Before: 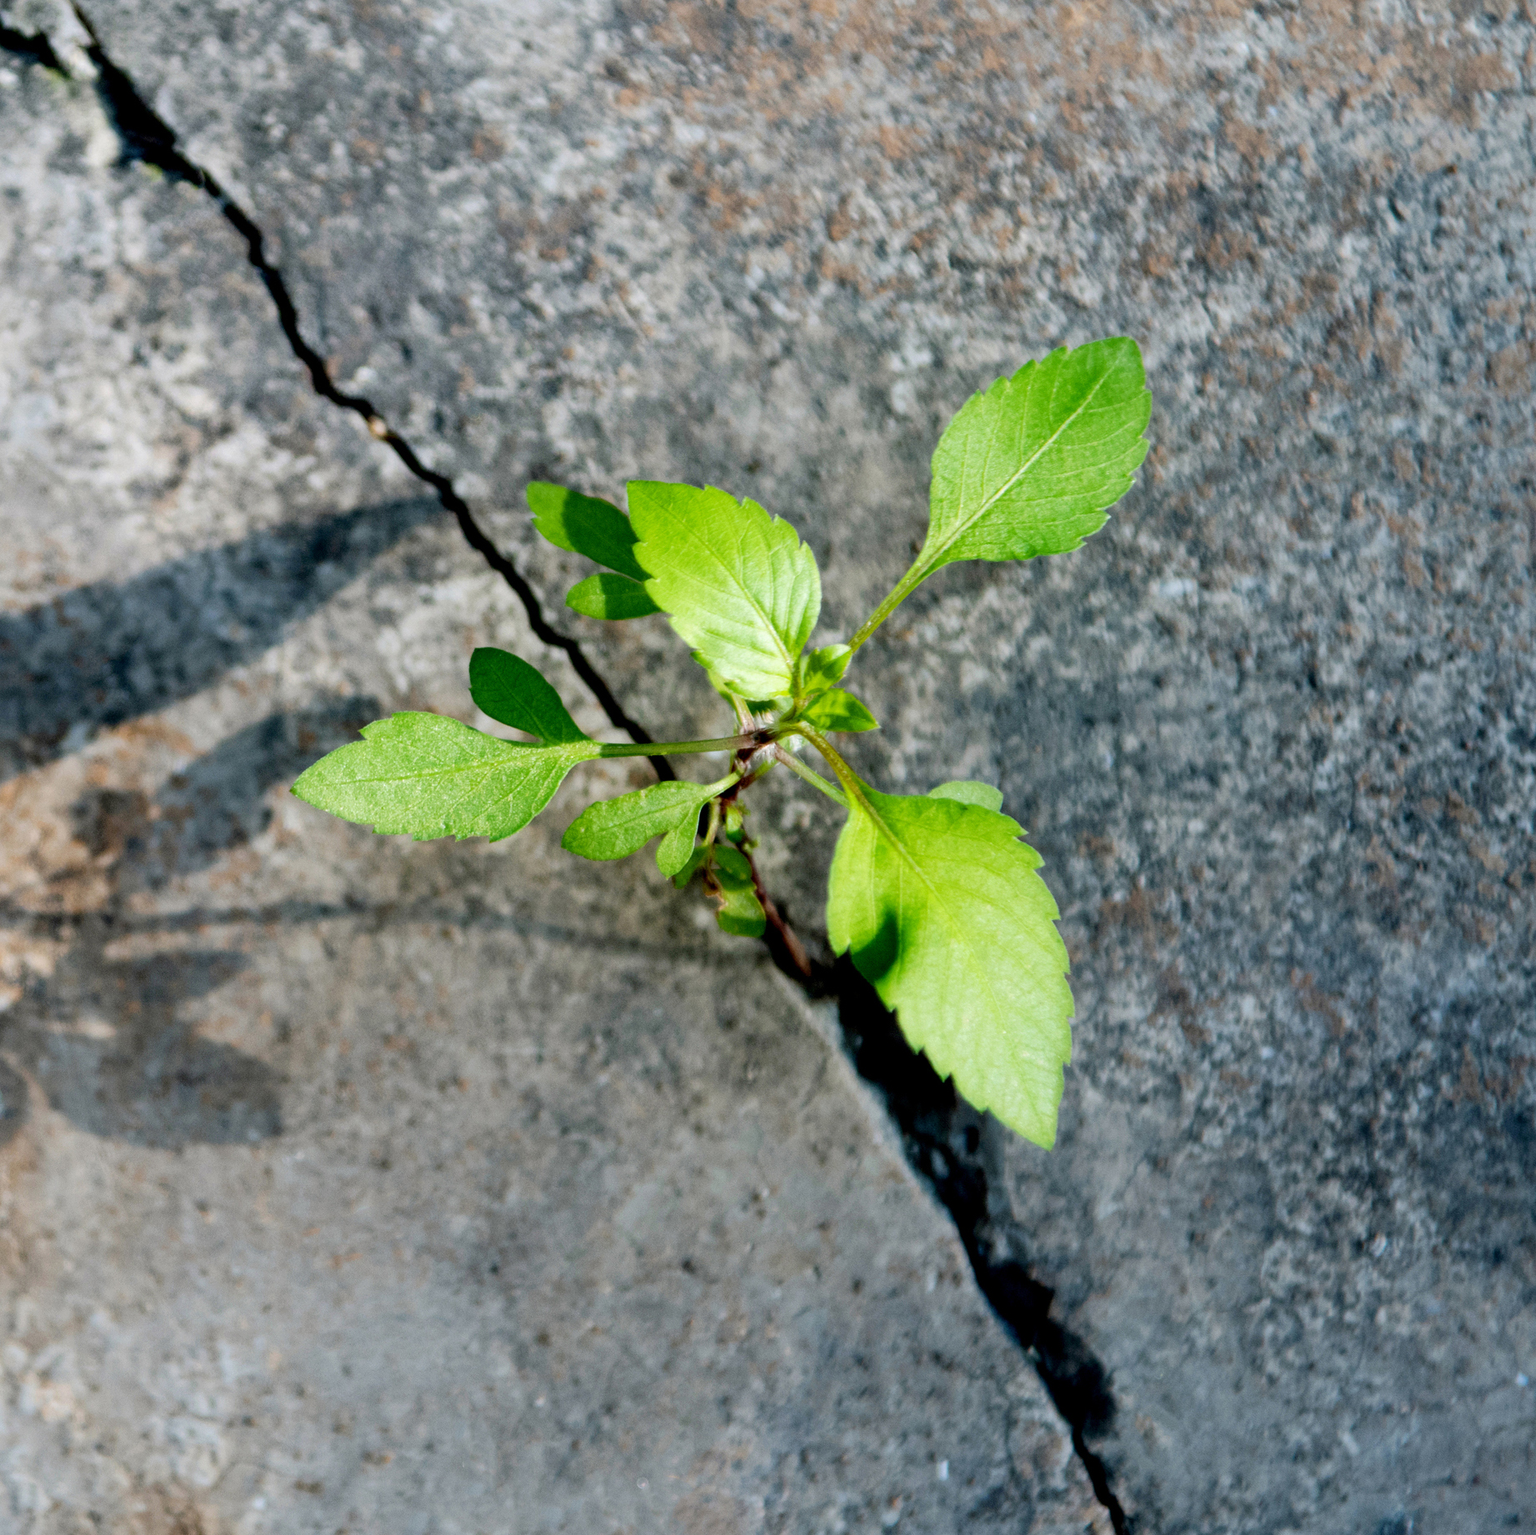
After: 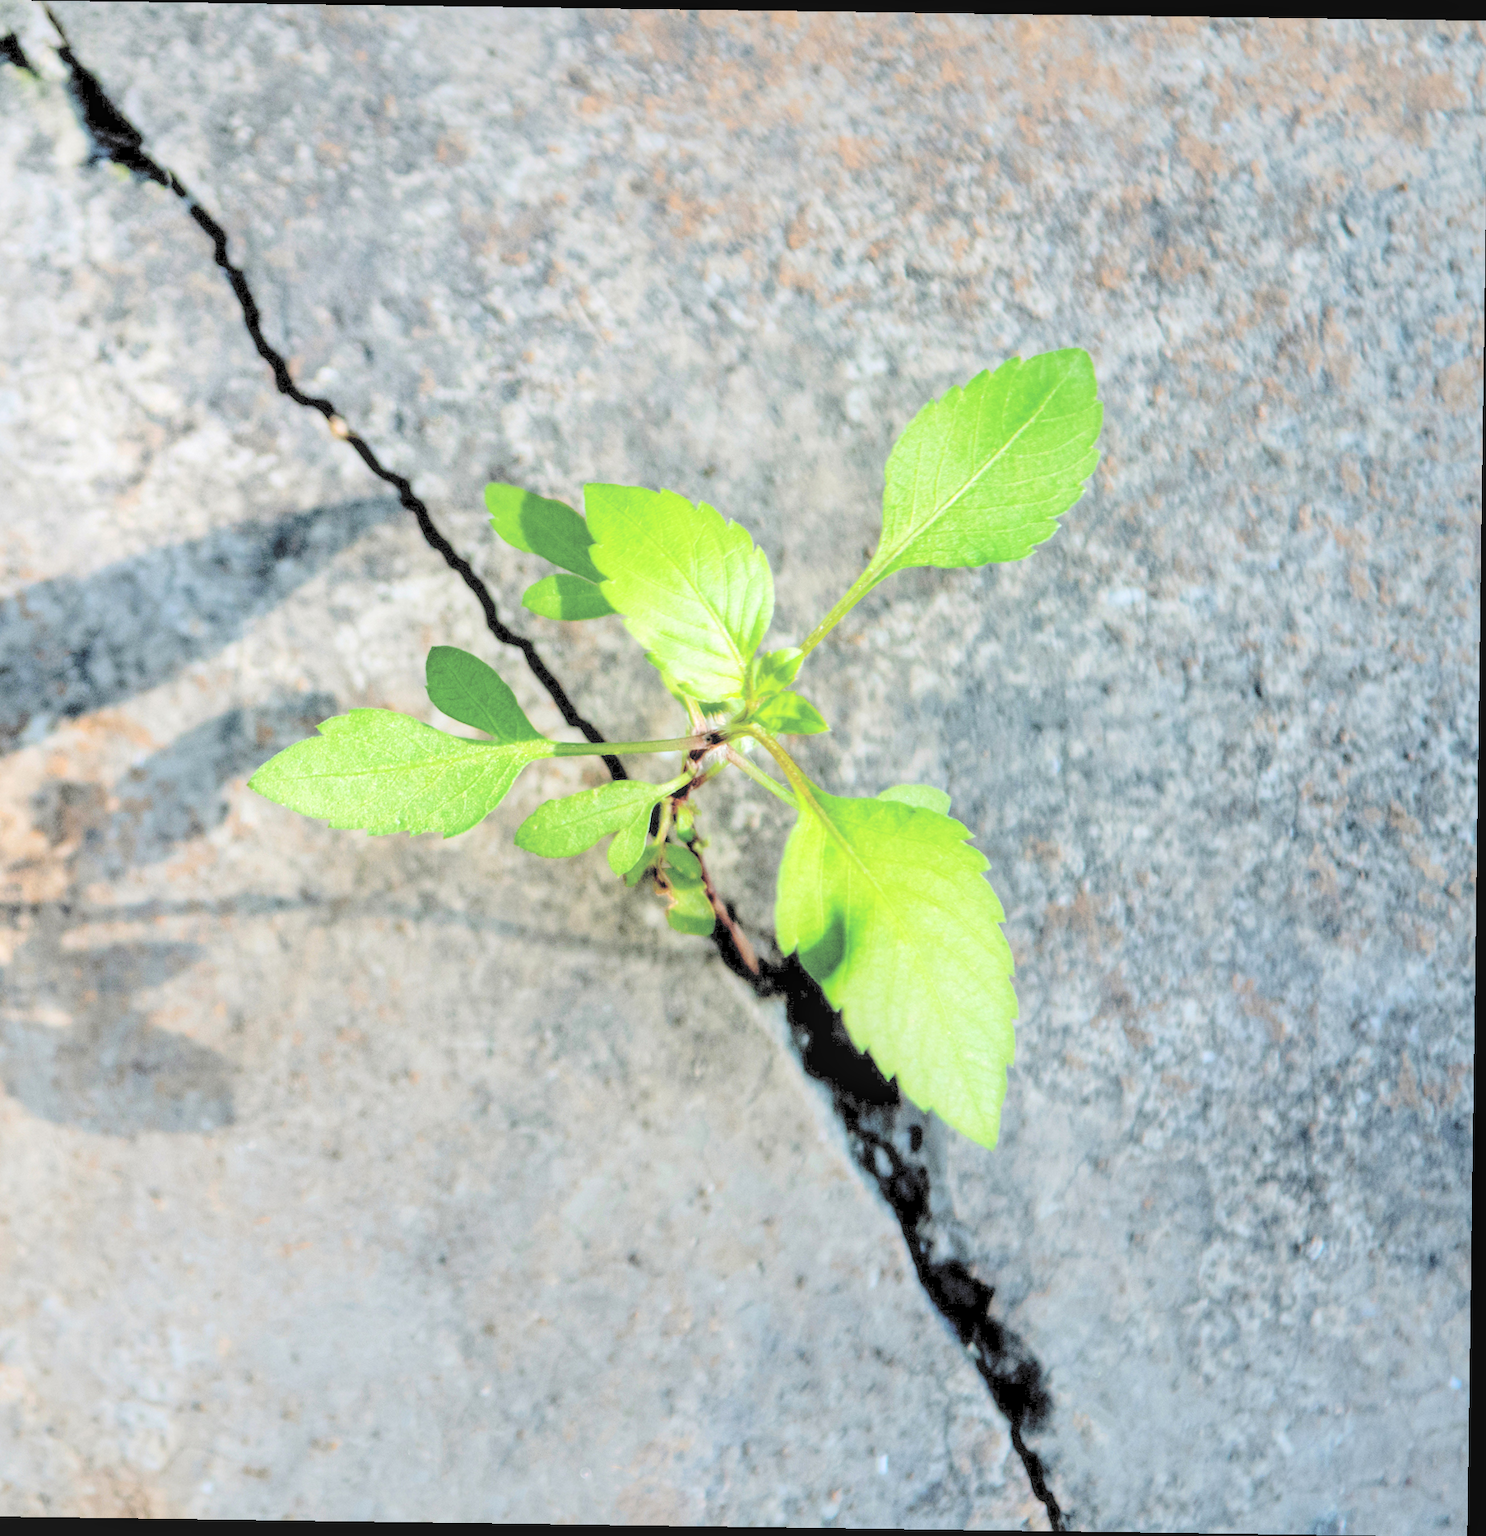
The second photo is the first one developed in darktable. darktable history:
rotate and perspective: rotation 0.8°, automatic cropping off
contrast brightness saturation: brightness 1
local contrast: on, module defaults
crop and rotate: left 3.238%
